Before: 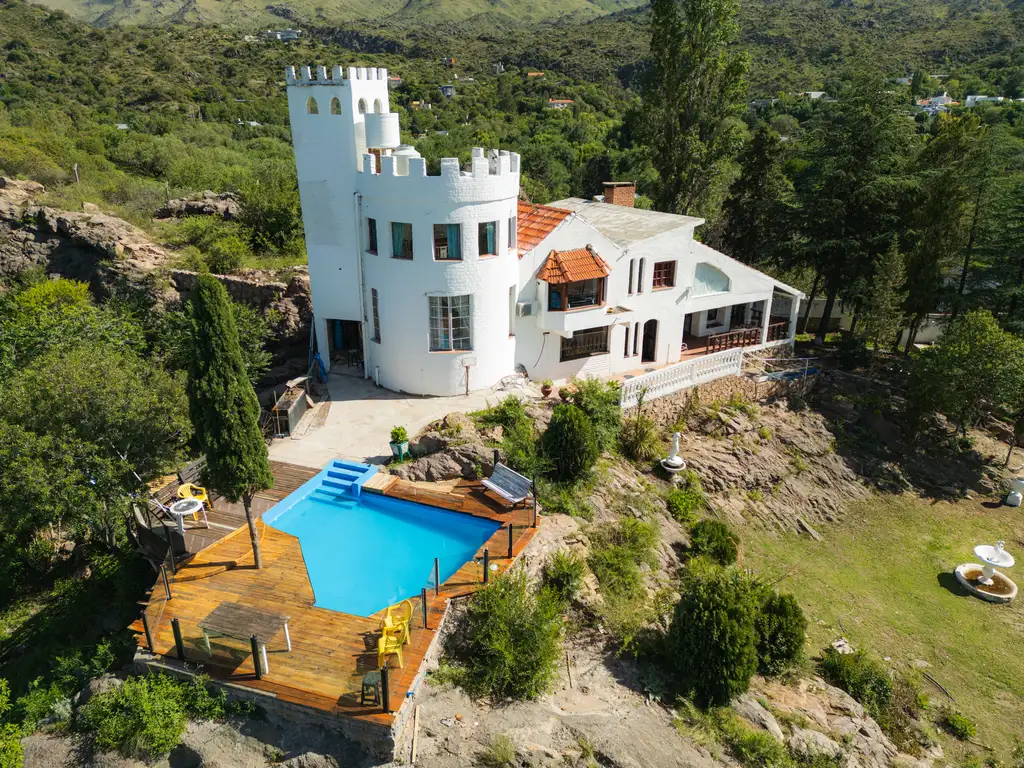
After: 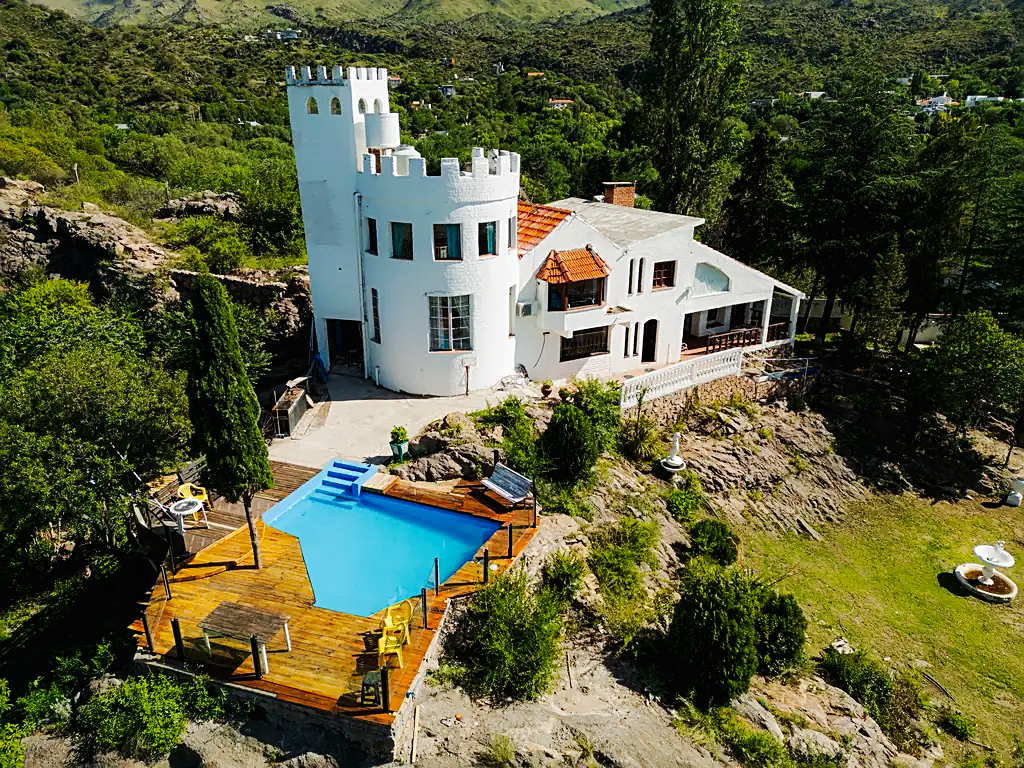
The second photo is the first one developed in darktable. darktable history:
sharpen: on, module defaults
tone curve: curves: ch0 [(0, 0) (0.003, 0.007) (0.011, 0.008) (0.025, 0.007) (0.044, 0.009) (0.069, 0.012) (0.1, 0.02) (0.136, 0.035) (0.177, 0.06) (0.224, 0.104) (0.277, 0.16) (0.335, 0.228) (0.399, 0.308) (0.468, 0.418) (0.543, 0.525) (0.623, 0.635) (0.709, 0.723) (0.801, 0.802) (0.898, 0.889) (1, 1)], preserve colors none
exposure: exposure -0.05 EV
